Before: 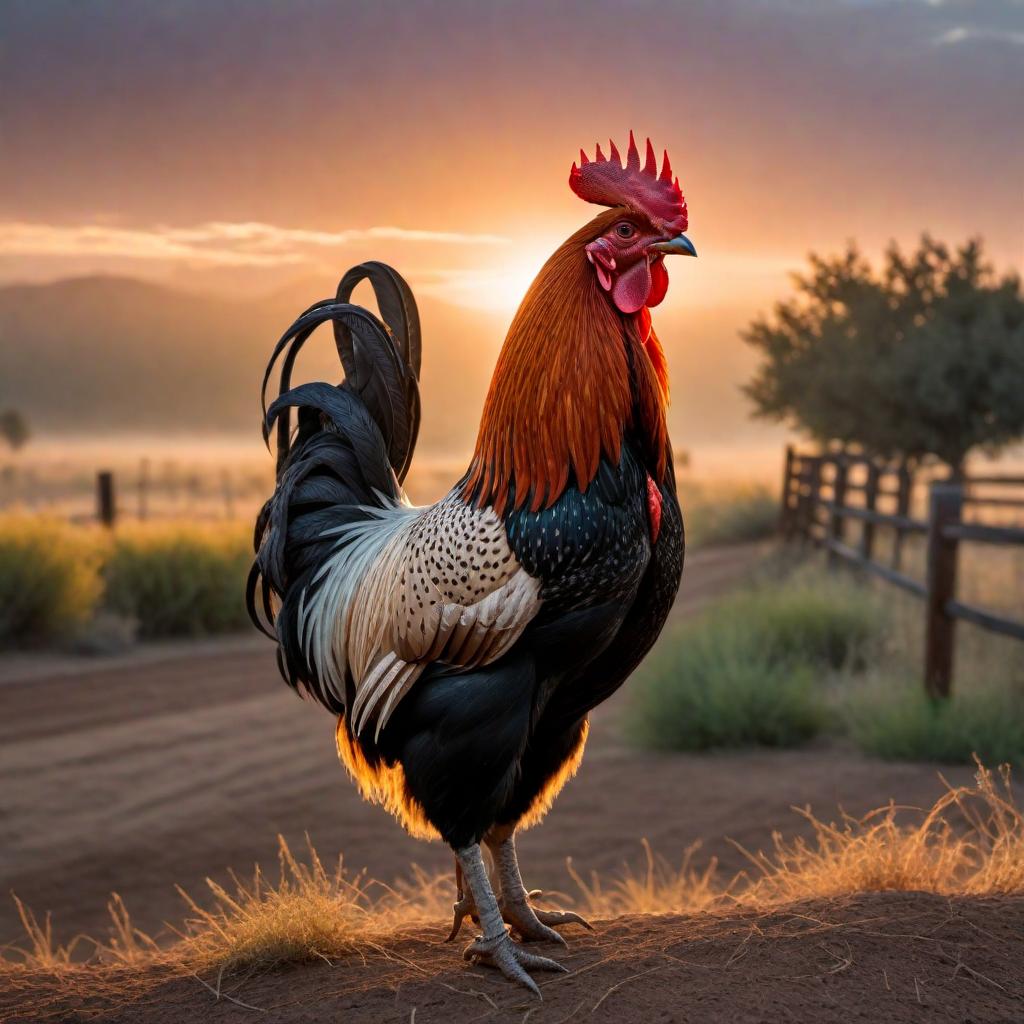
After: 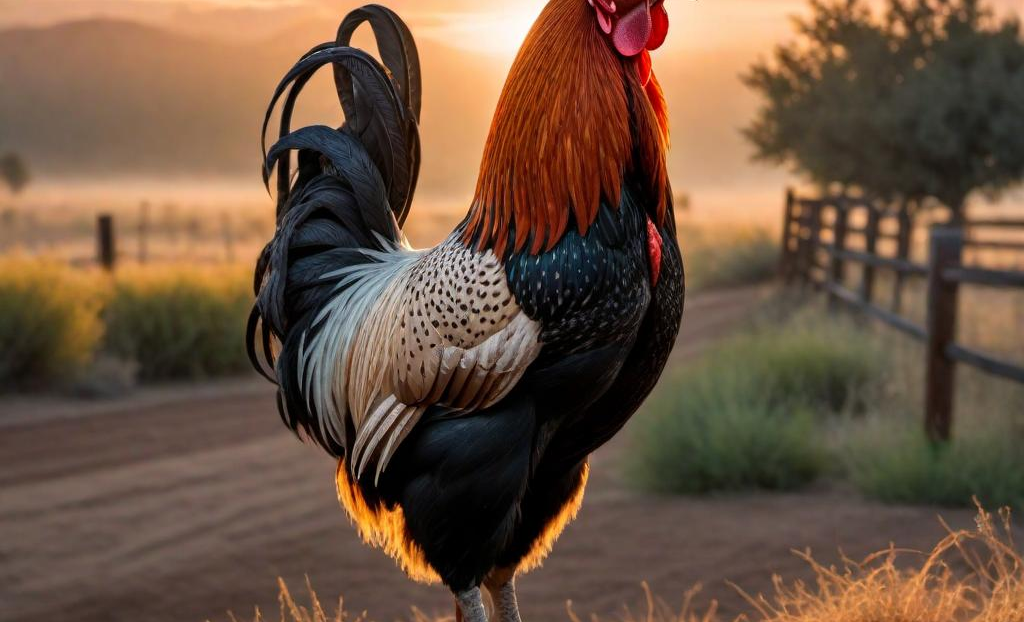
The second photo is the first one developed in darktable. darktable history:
crop and rotate: top 25.174%, bottom 14.017%
